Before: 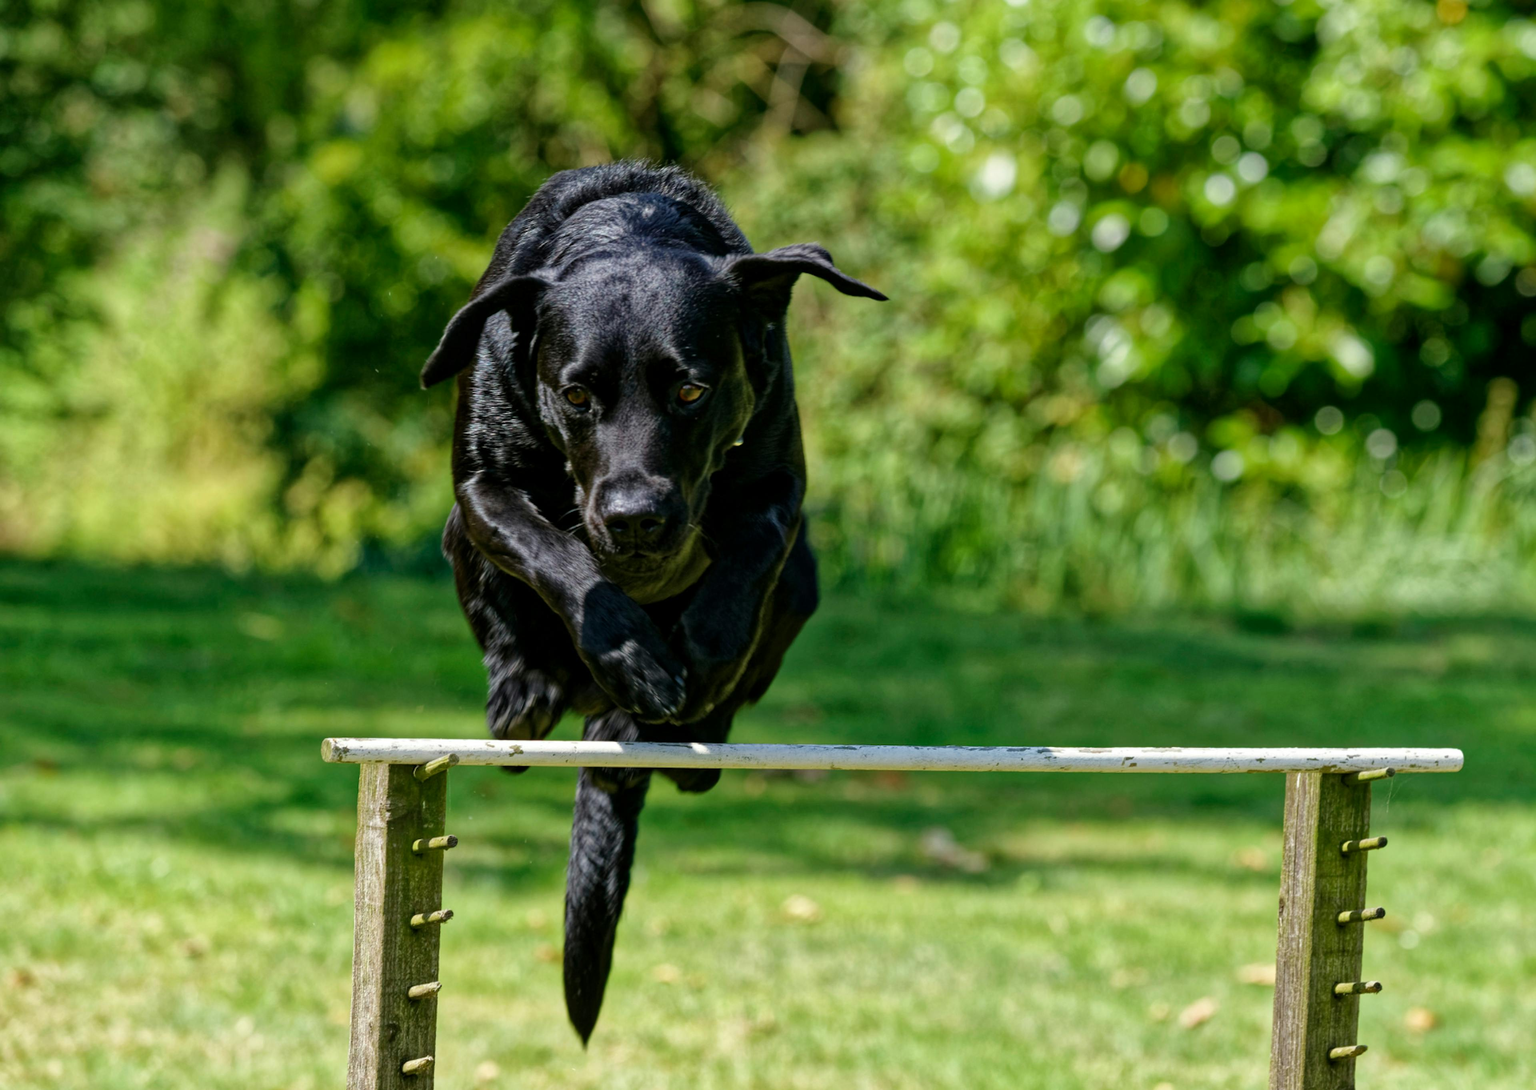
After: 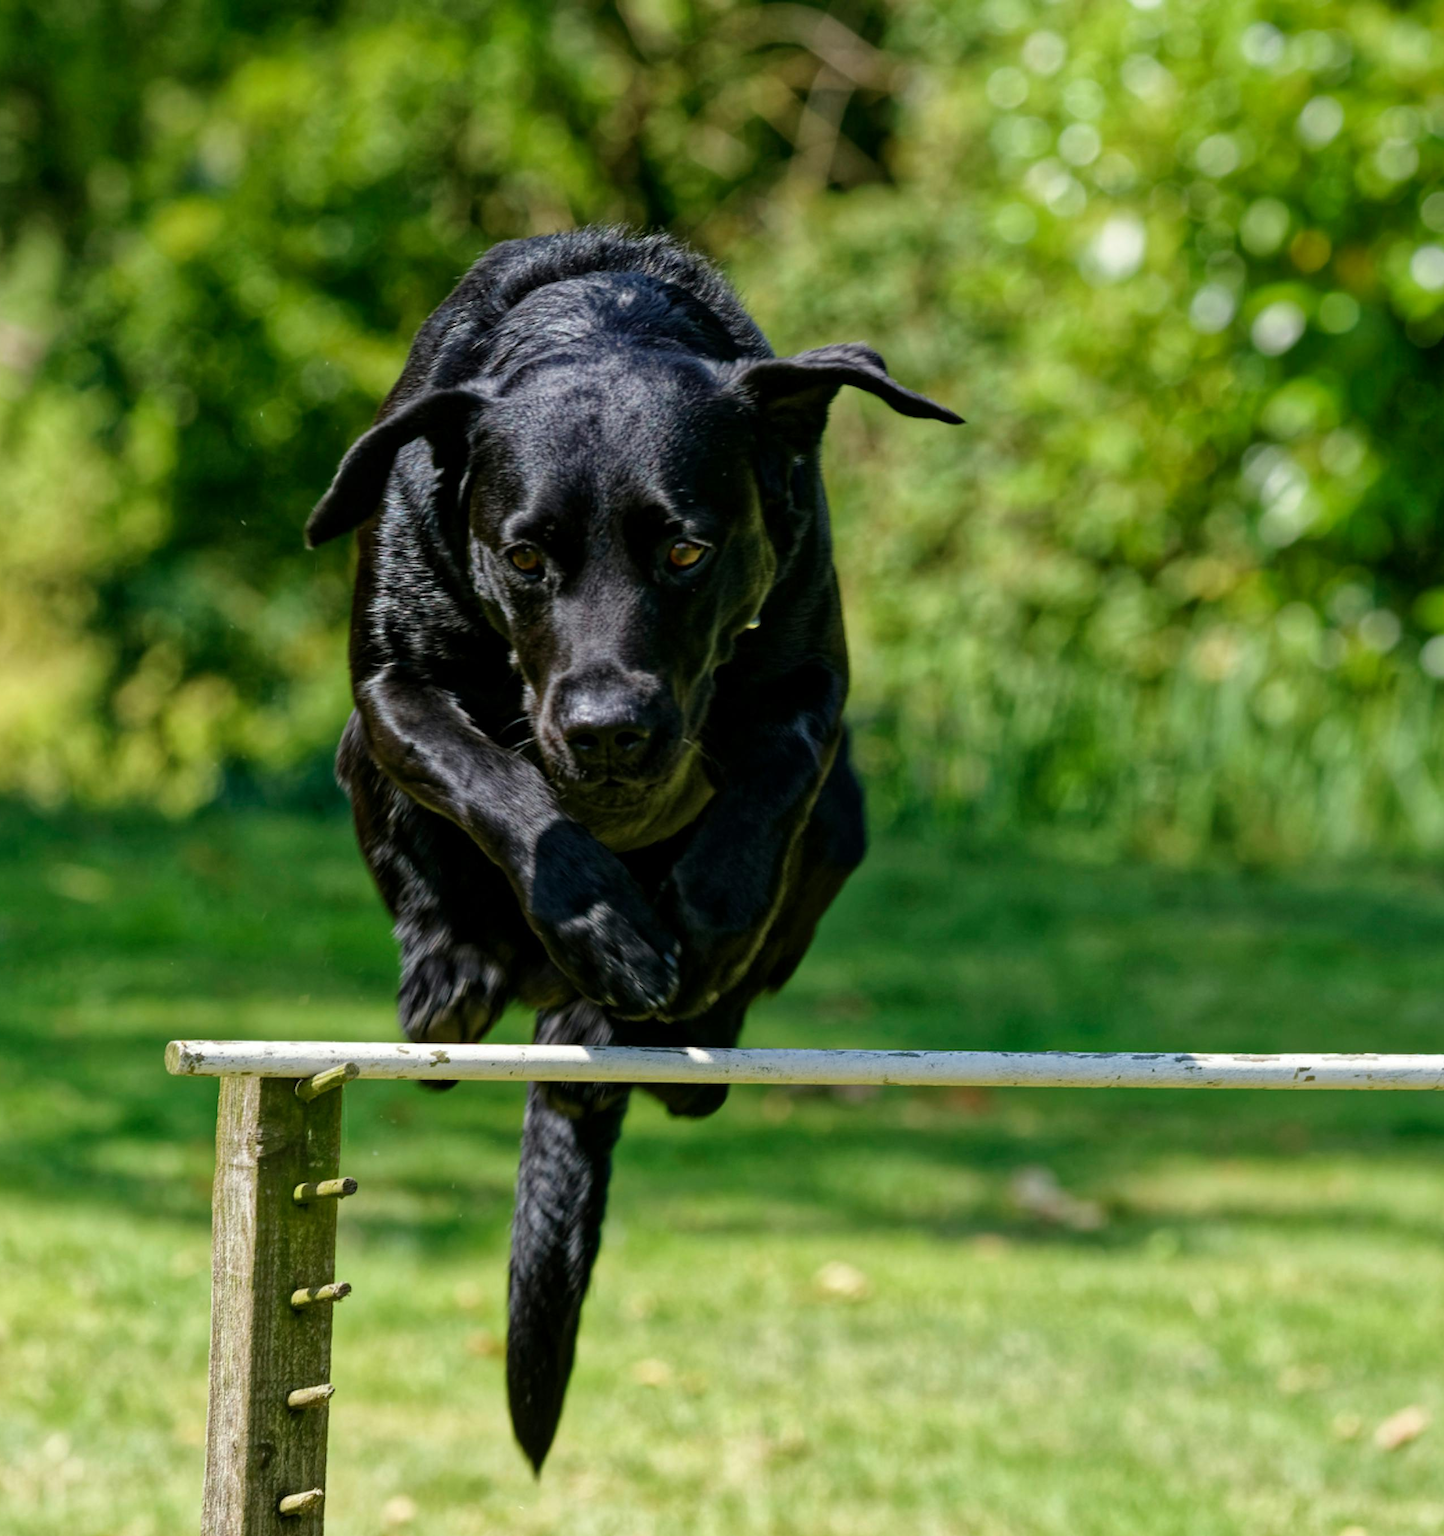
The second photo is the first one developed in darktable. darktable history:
crop and rotate: left 13.328%, right 19.984%
levels: mode automatic
